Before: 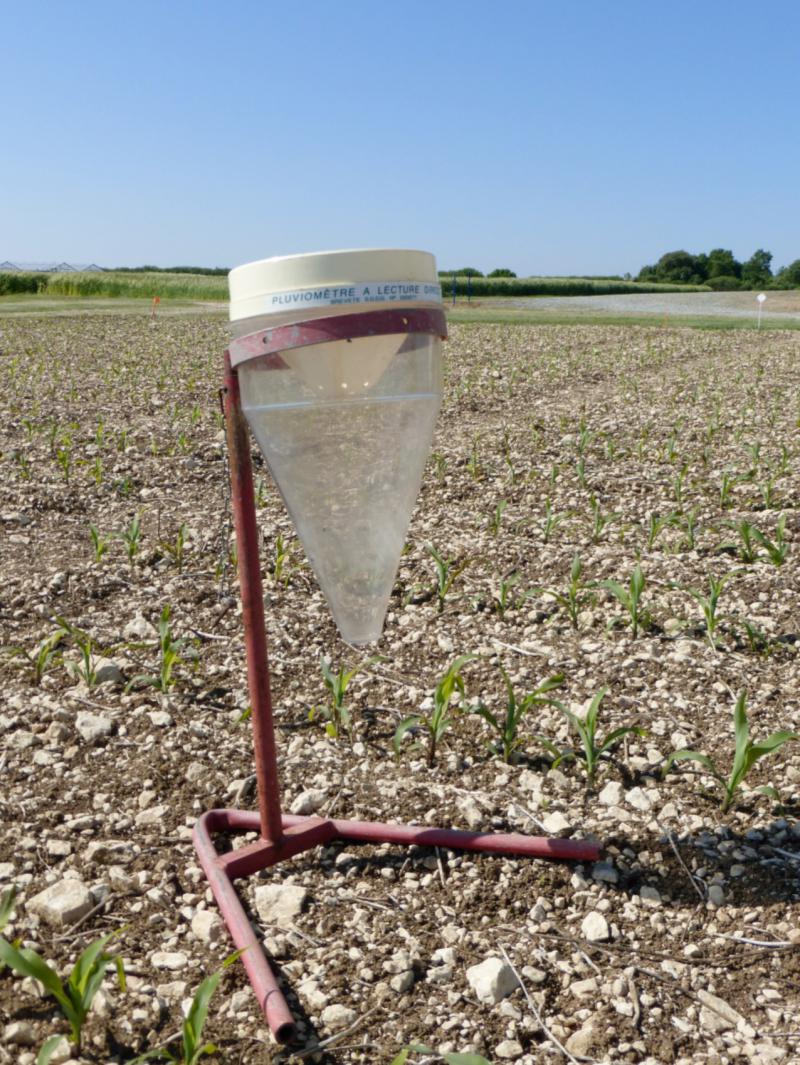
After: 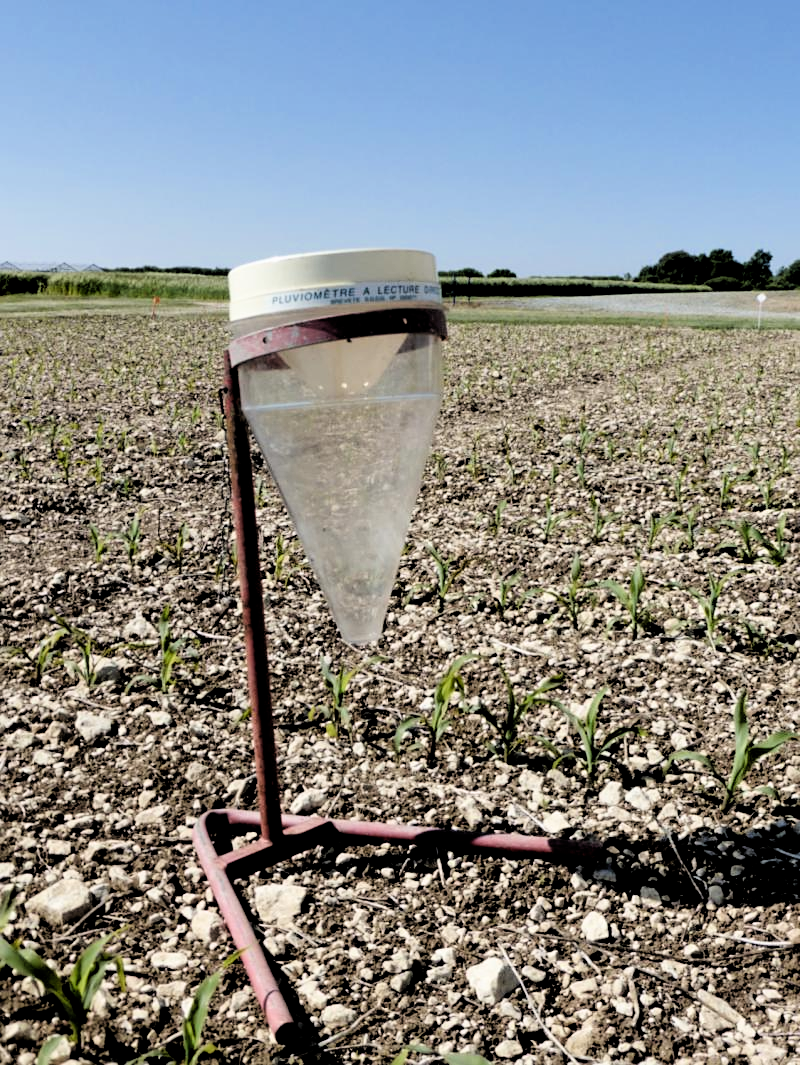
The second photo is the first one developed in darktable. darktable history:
filmic rgb: middle gray luminance 13.31%, black relative exposure -2.09 EV, white relative exposure 3.11 EV, target black luminance 0%, hardness 1.81, latitude 59.17%, contrast 1.722, highlights saturation mix 4.48%, shadows ↔ highlights balance -37.17%
sharpen: amount 0.209
shadows and highlights: soften with gaussian
